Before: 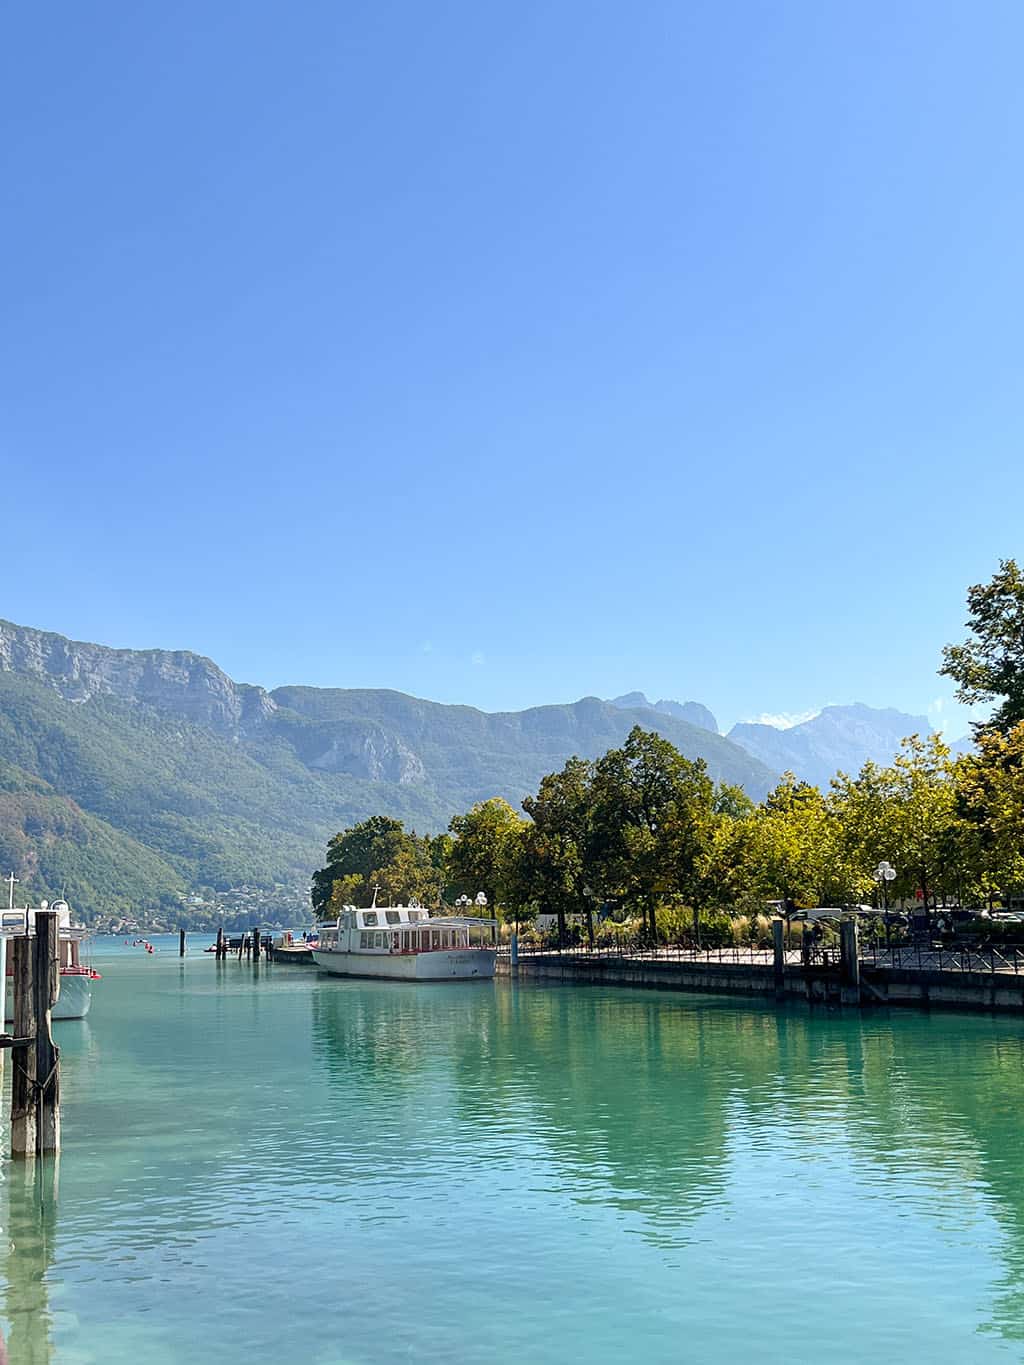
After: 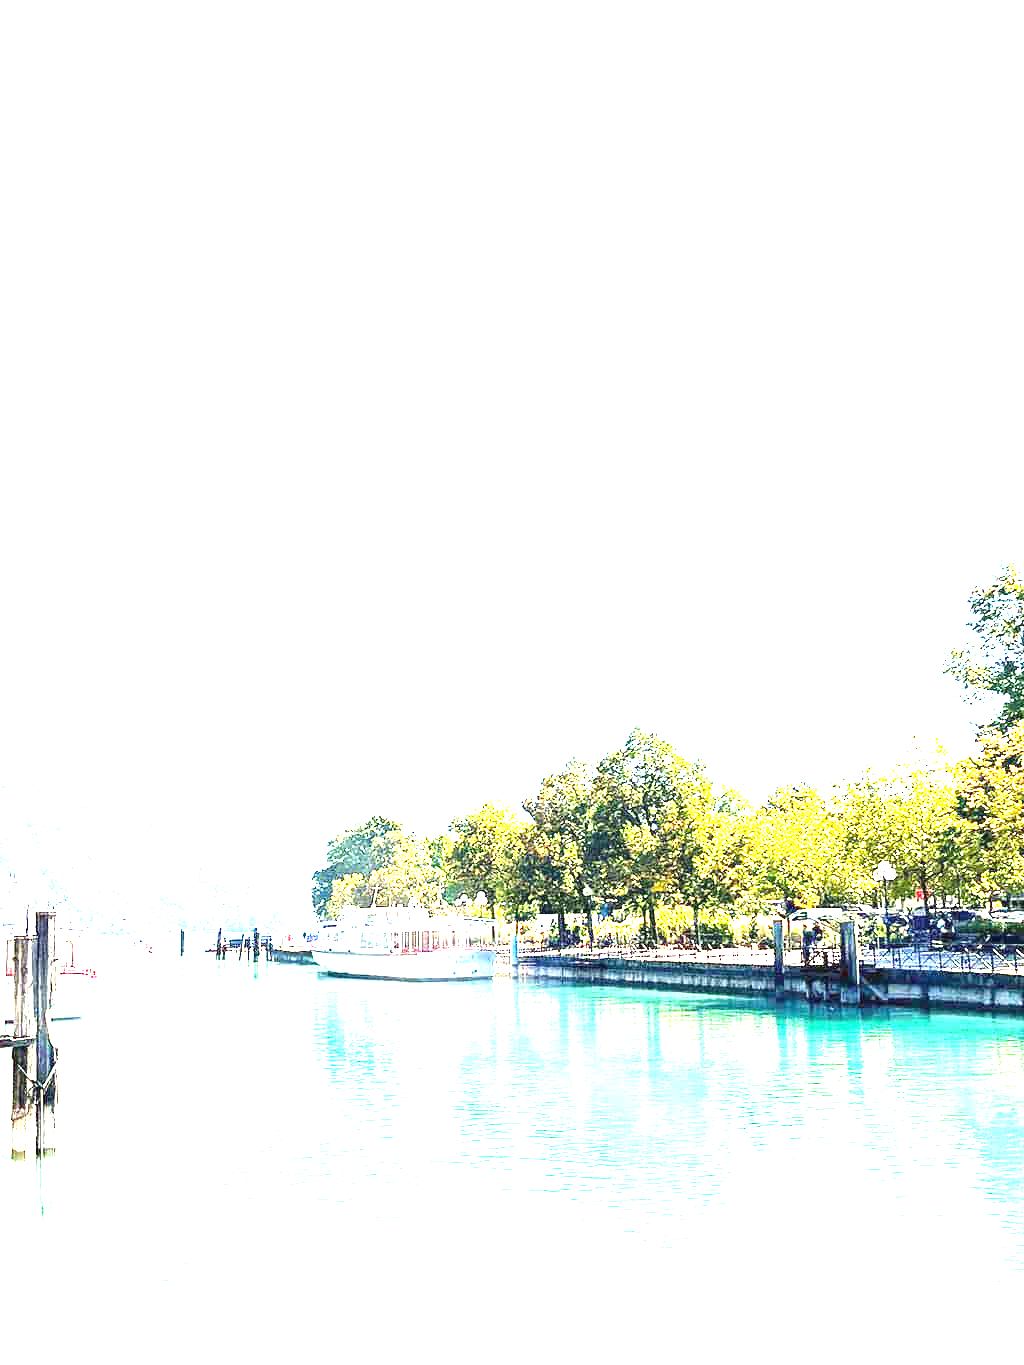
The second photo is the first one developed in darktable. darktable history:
exposure: black level correction 0, exposure 4 EV, compensate exposure bias true, compensate highlight preservation false
